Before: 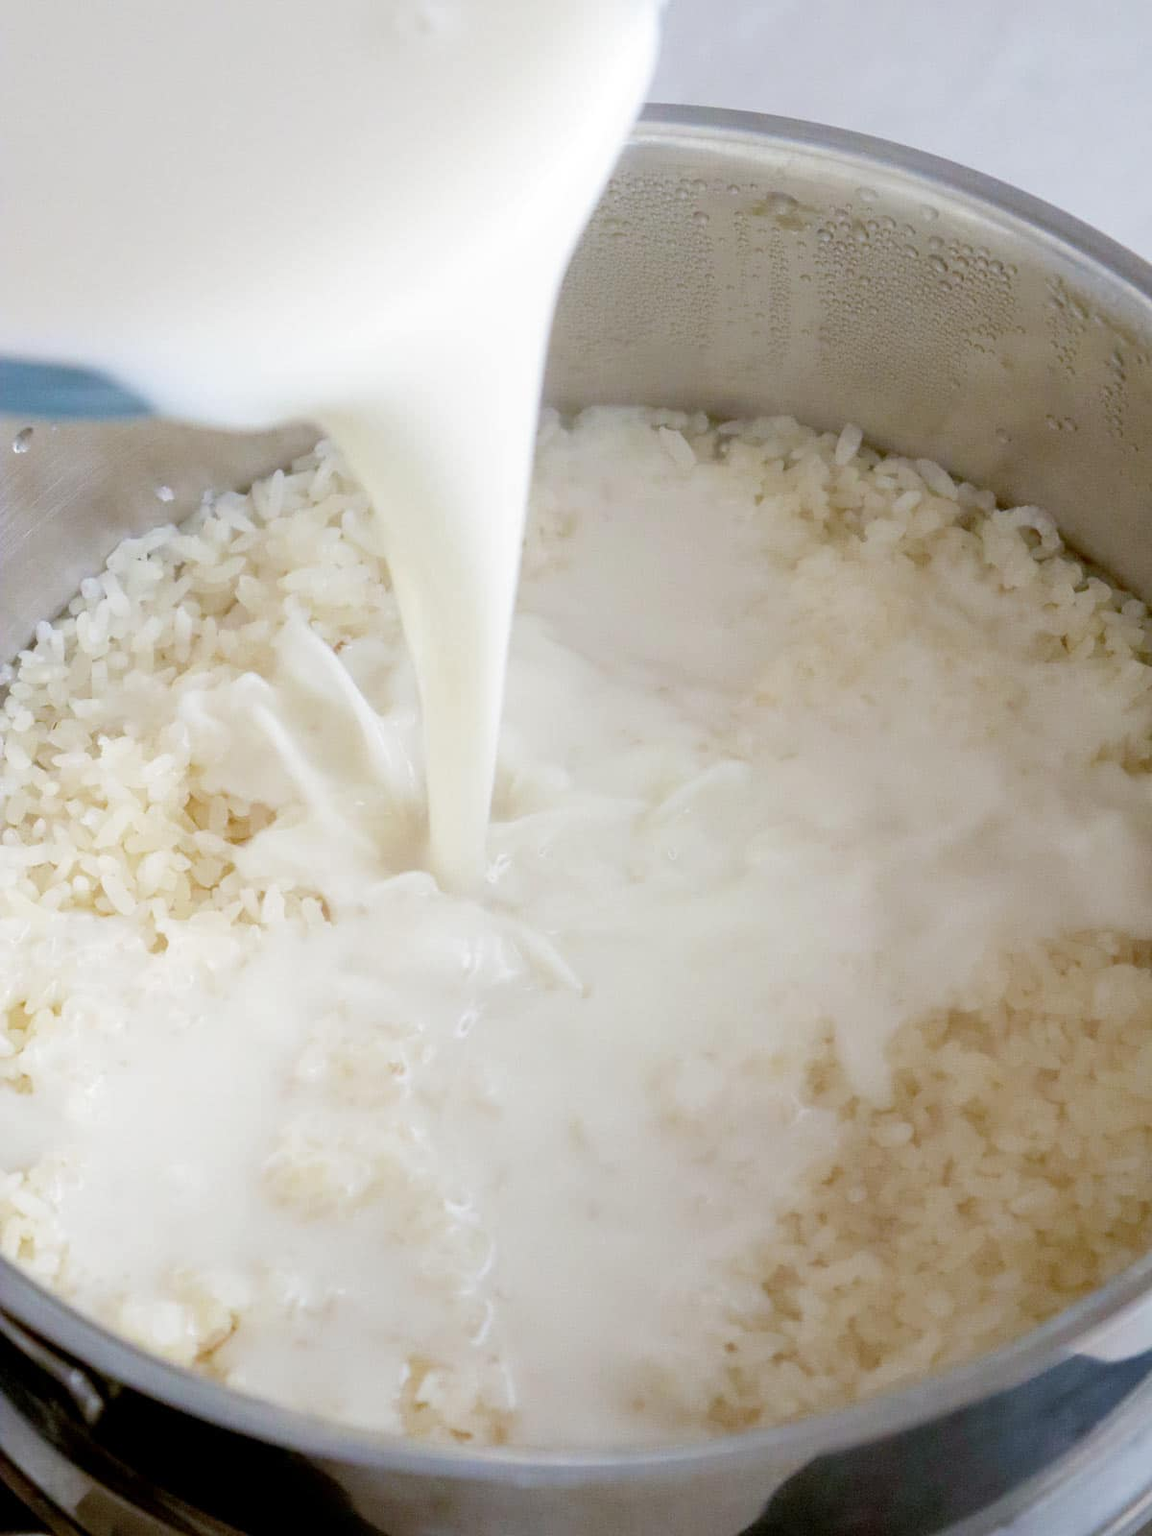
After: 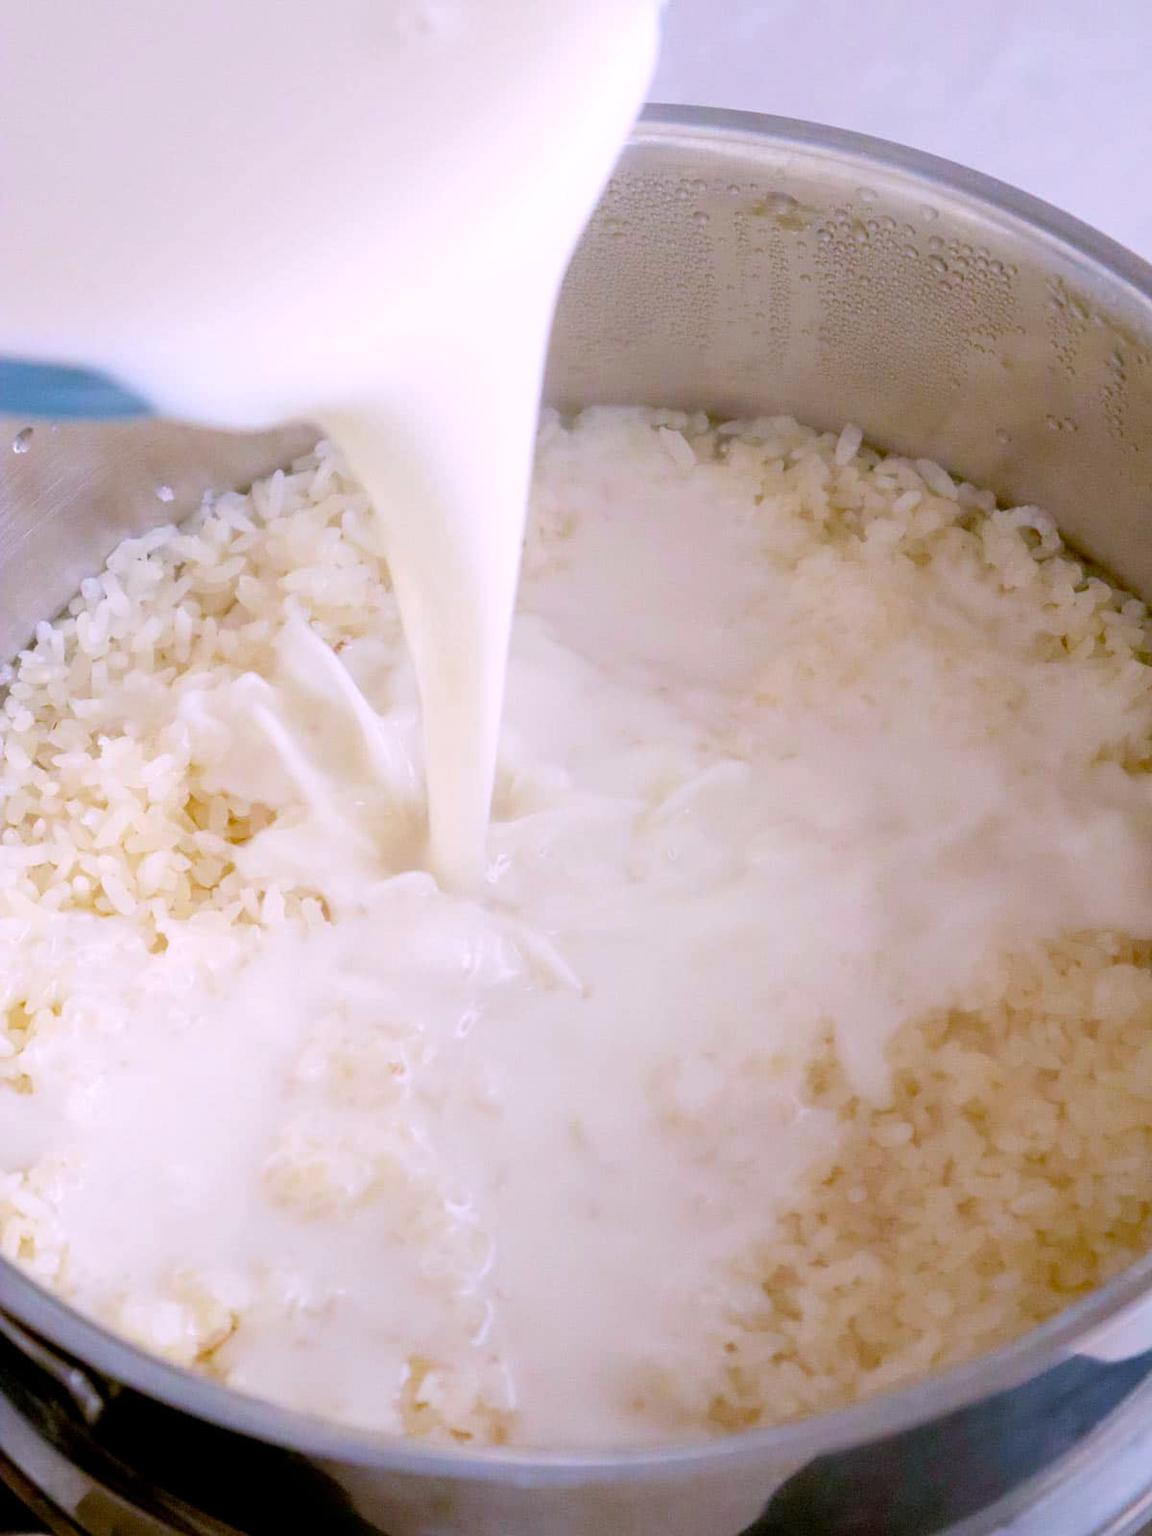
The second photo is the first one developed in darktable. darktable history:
color balance rgb: perceptual saturation grading › global saturation 25%, global vibrance 20%
white balance: red 1.05, blue 1.072
